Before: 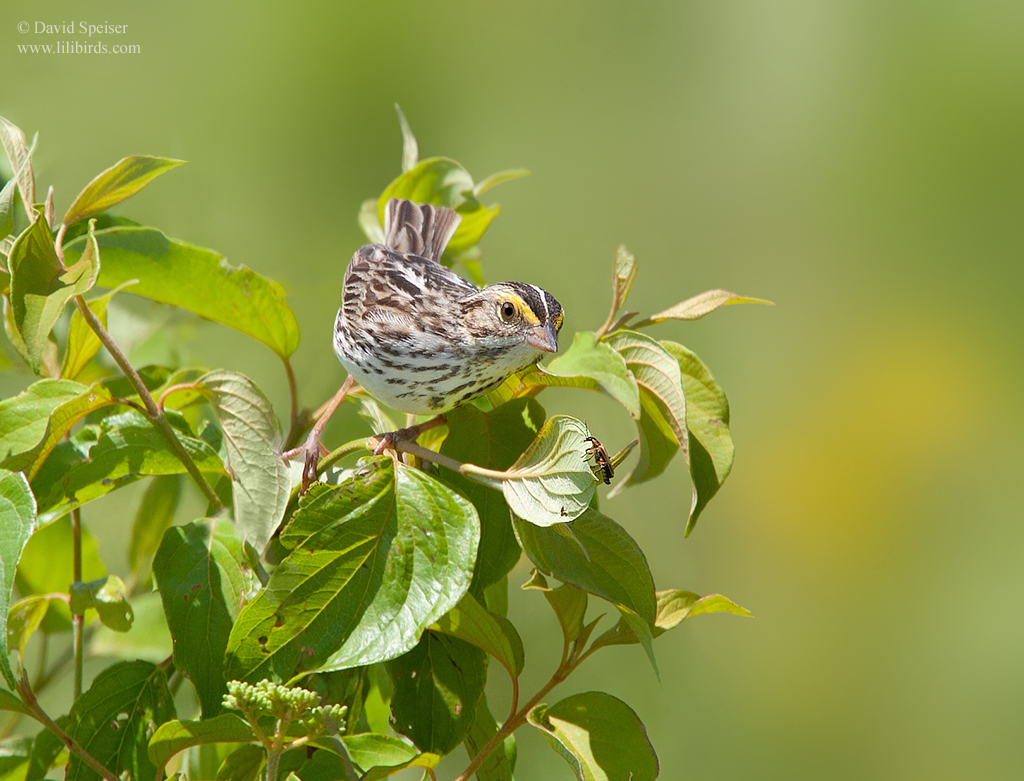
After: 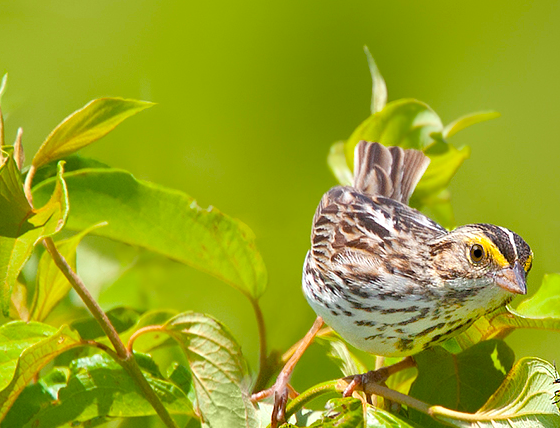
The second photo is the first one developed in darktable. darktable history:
color balance rgb: linear chroma grading › global chroma 15%, perceptual saturation grading › global saturation 30%
exposure: exposure 0.191 EV, compensate highlight preservation false
crop and rotate: left 3.047%, top 7.509%, right 42.236%, bottom 37.598%
white balance: emerald 1
